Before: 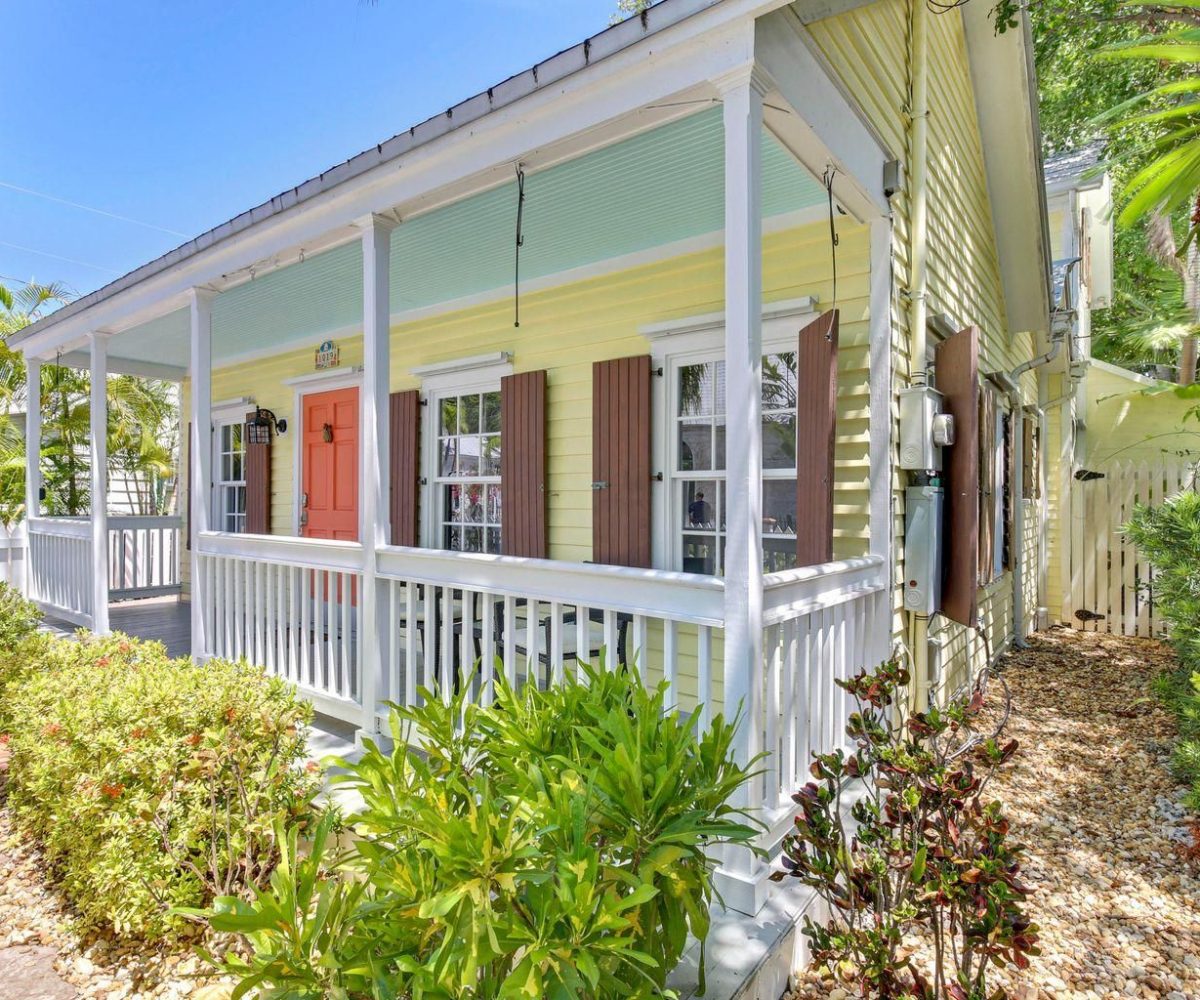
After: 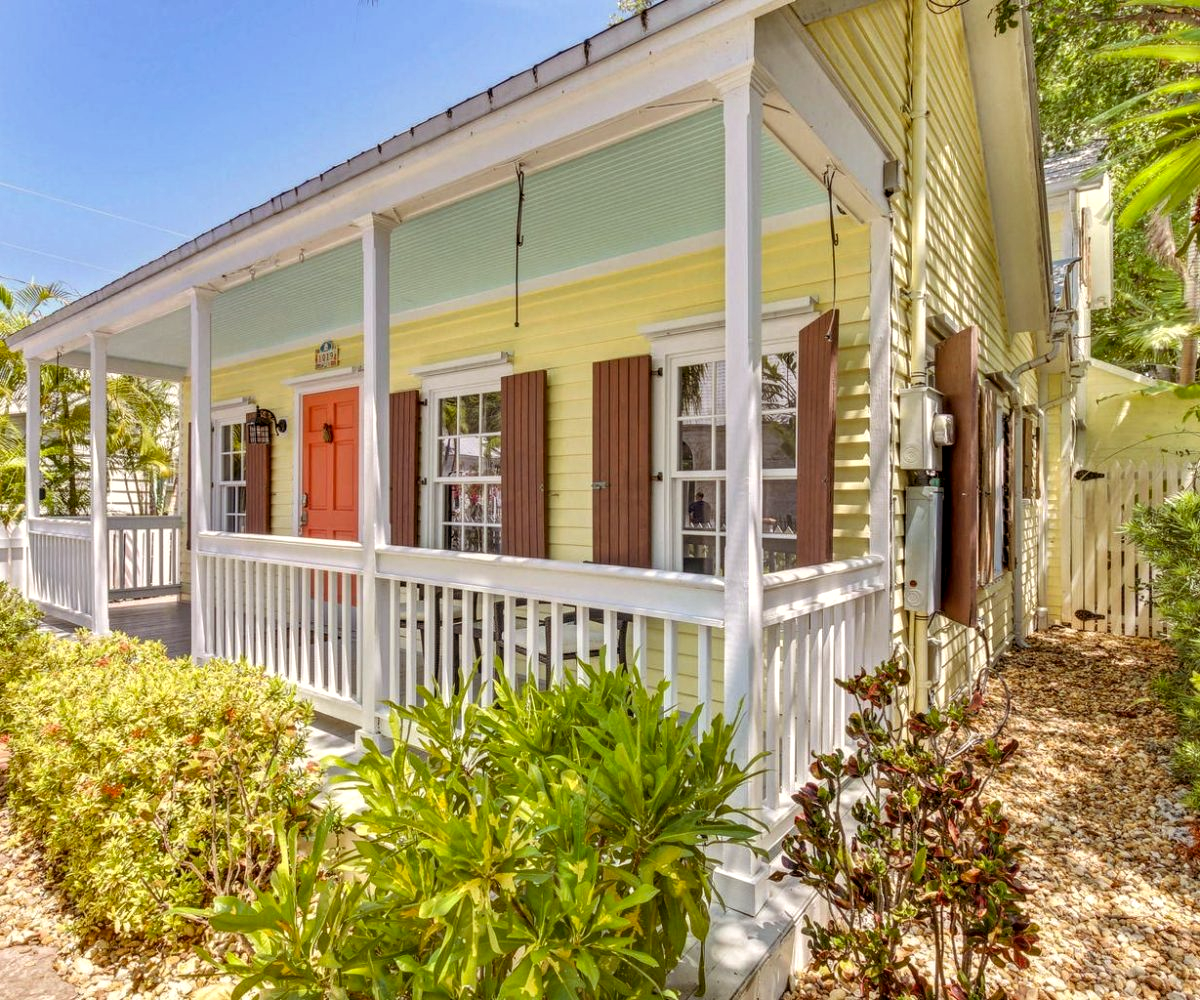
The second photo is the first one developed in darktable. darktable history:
color balance rgb: shadows lift › chroma 4.41%, shadows lift › hue 27°, power › chroma 2.5%, power › hue 70°, highlights gain › chroma 1%, highlights gain › hue 27°, saturation formula JzAzBz (2021)
local contrast: on, module defaults
